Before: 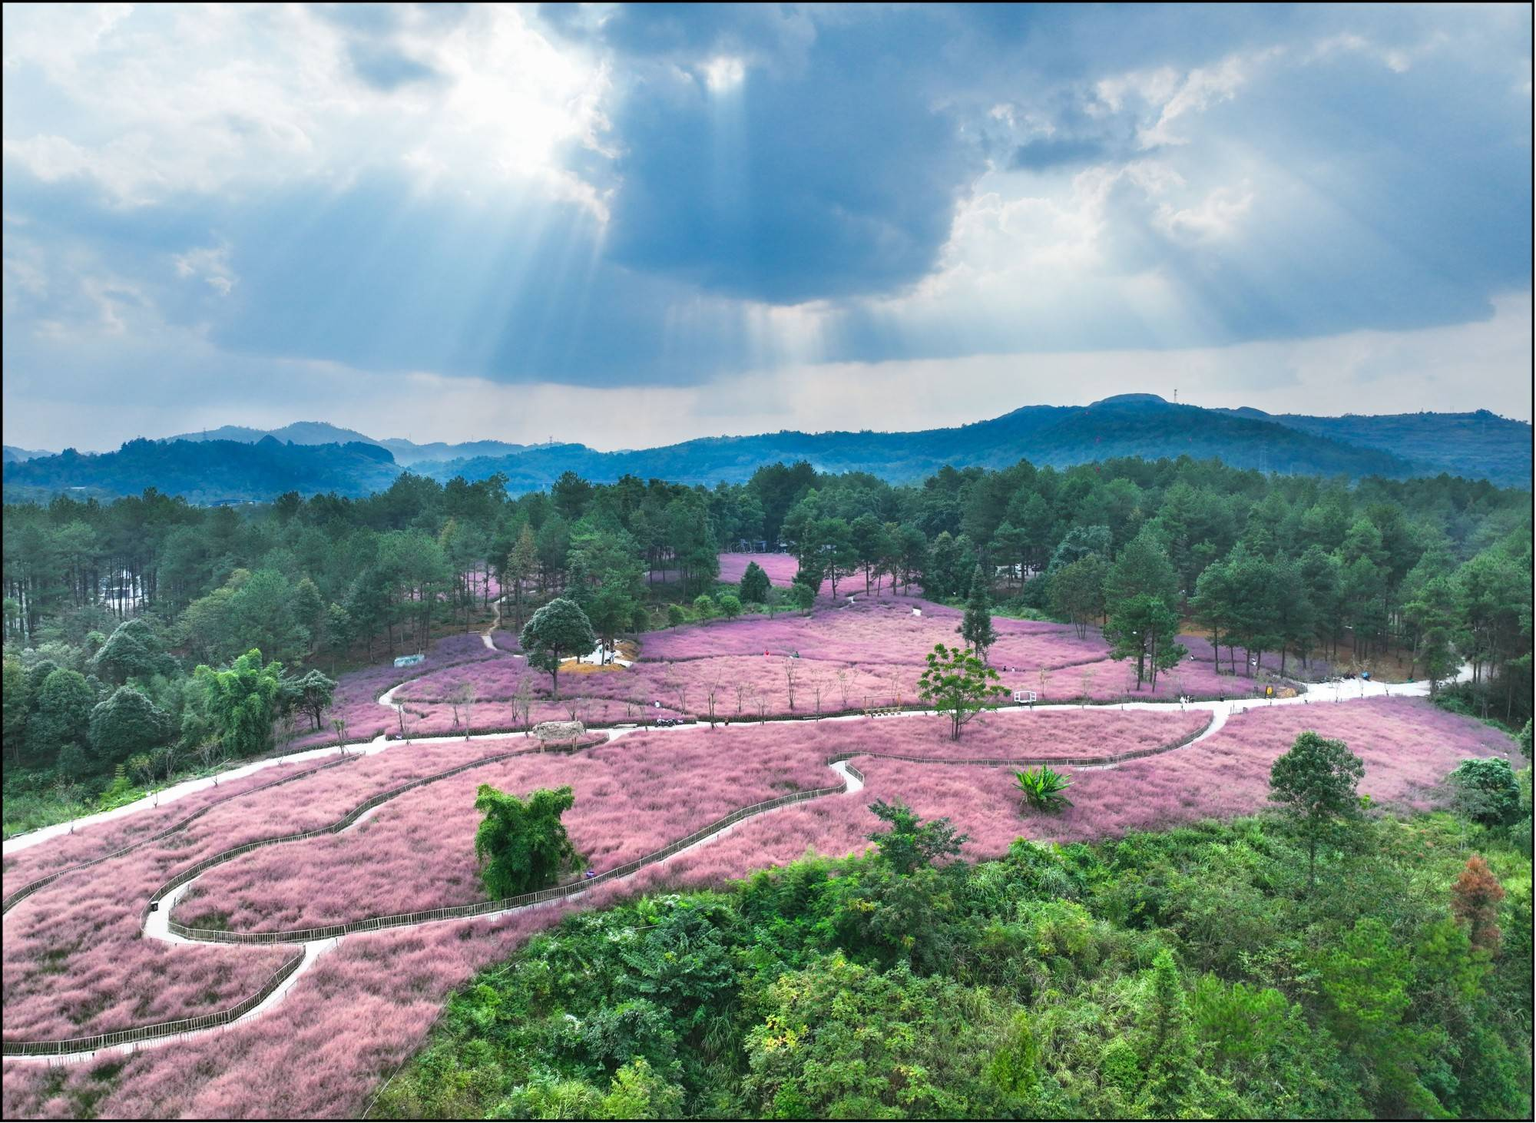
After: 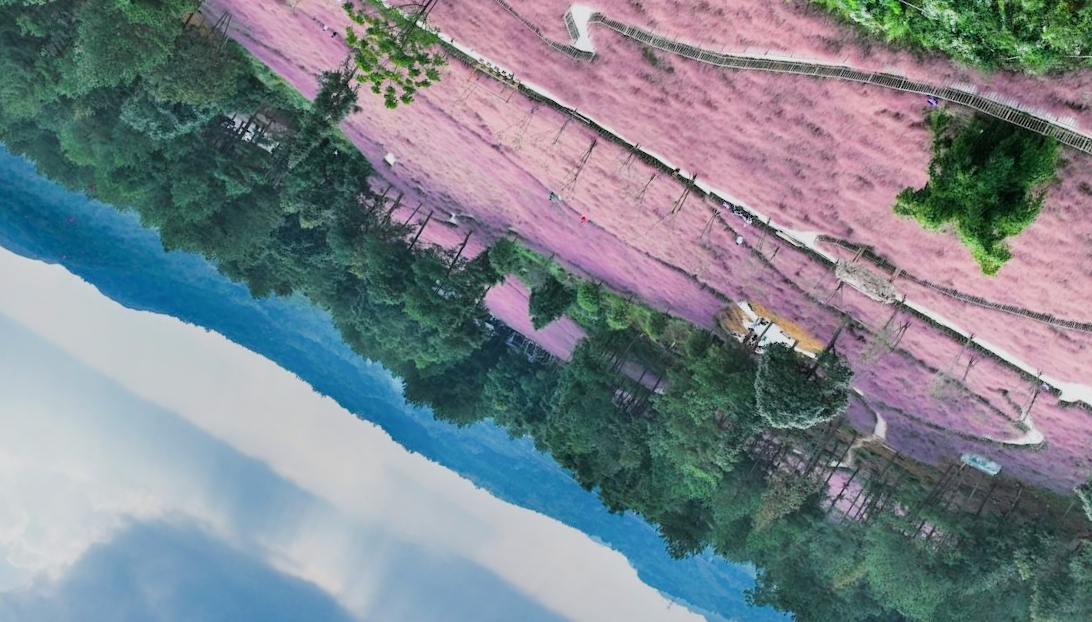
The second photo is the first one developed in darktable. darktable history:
crop and rotate: angle 147.27°, left 9.087%, top 15.581%, right 4.584%, bottom 17.059%
tone curve: curves: ch0 [(0, 0) (0.003, 0.002) (0.011, 0.01) (0.025, 0.022) (0.044, 0.039) (0.069, 0.061) (0.1, 0.088) (0.136, 0.126) (0.177, 0.167) (0.224, 0.211) (0.277, 0.27) (0.335, 0.335) (0.399, 0.407) (0.468, 0.485) (0.543, 0.569) (0.623, 0.659) (0.709, 0.756) (0.801, 0.851) (0.898, 0.961) (1, 1)], color space Lab, independent channels, preserve colors none
tone equalizer: edges refinement/feathering 500, mask exposure compensation -1.57 EV, preserve details no
filmic rgb: black relative exposure -7.65 EV, white relative exposure 4.56 EV, hardness 3.61, contrast 0.989
